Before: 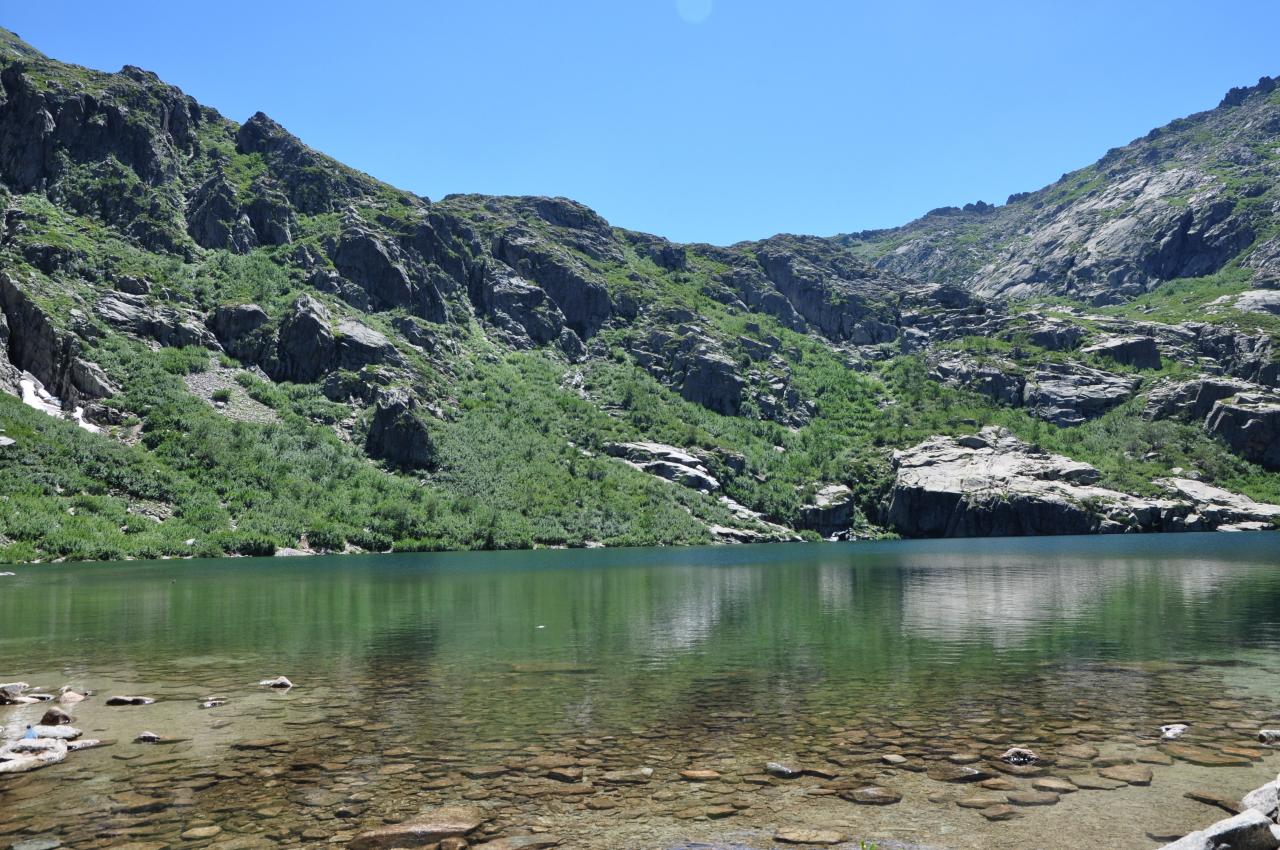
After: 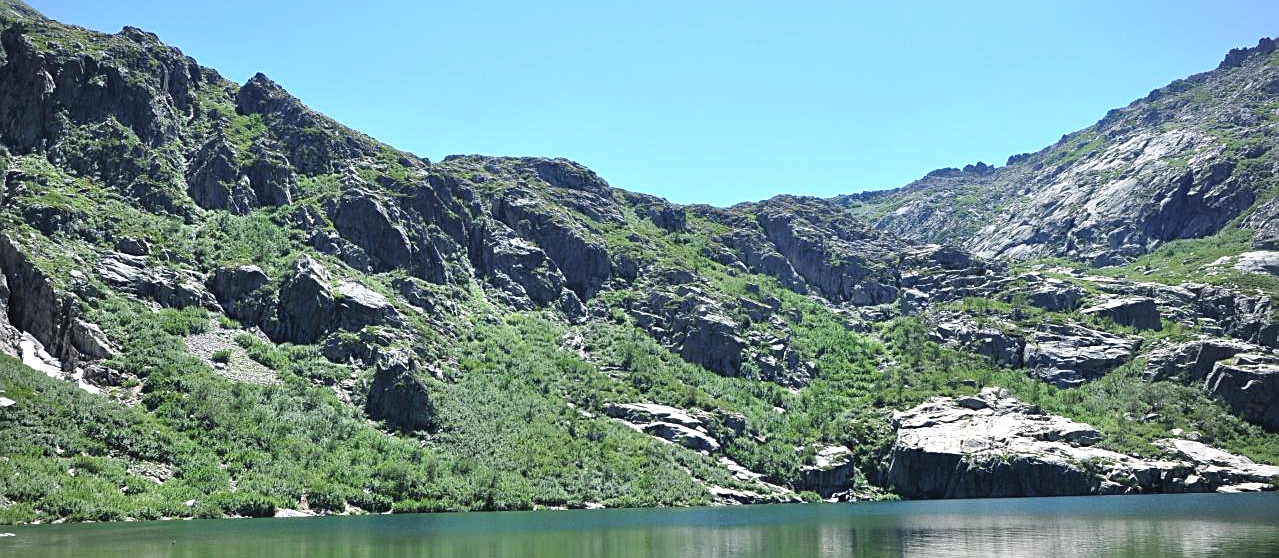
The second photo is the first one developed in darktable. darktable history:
crop and rotate: top 4.781%, bottom 29.524%
exposure: black level correction -0.002, exposure 0.536 EV, compensate highlight preservation false
sharpen: on, module defaults
vignetting: fall-off radius 81.74%, center (-0.031, -0.048)
